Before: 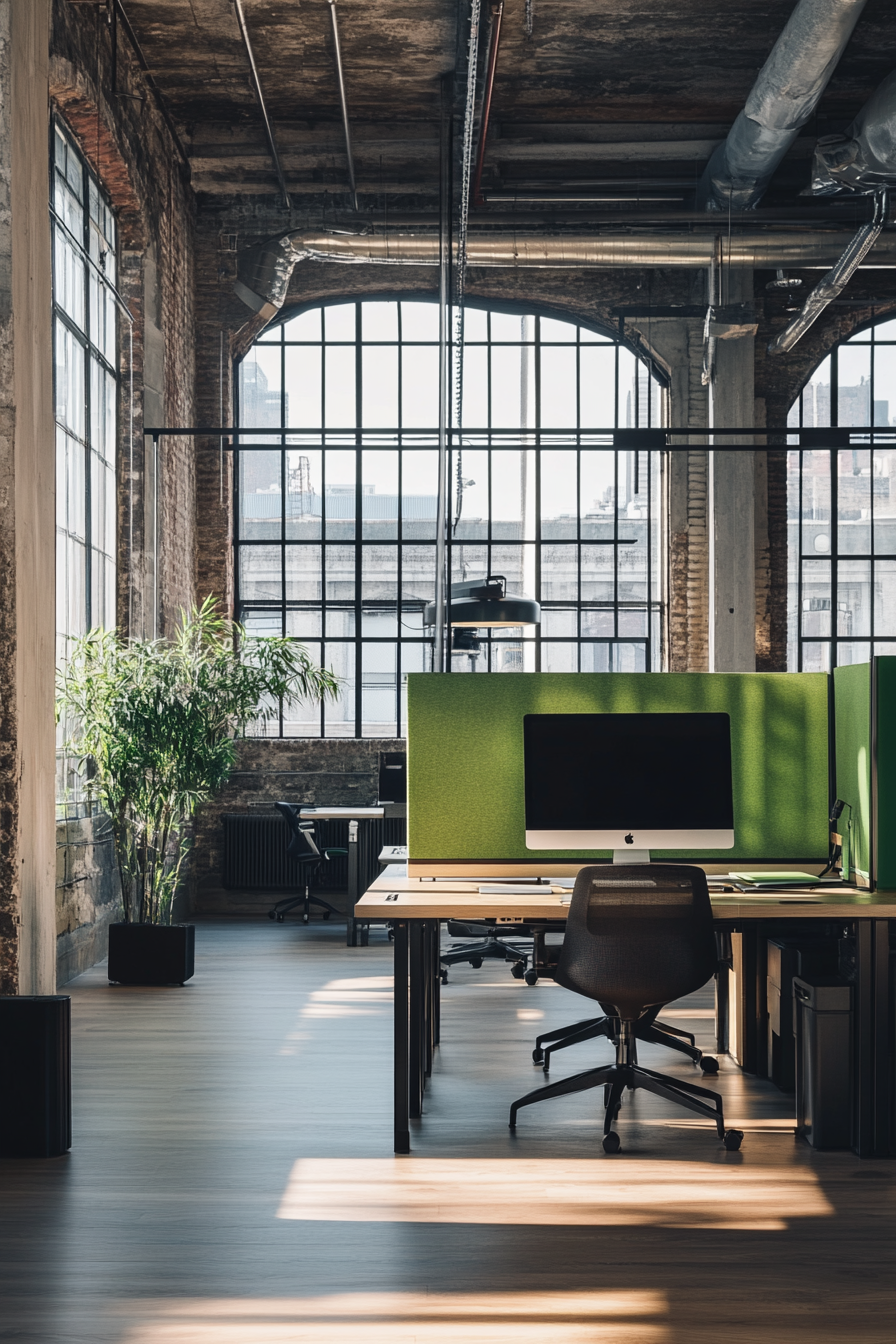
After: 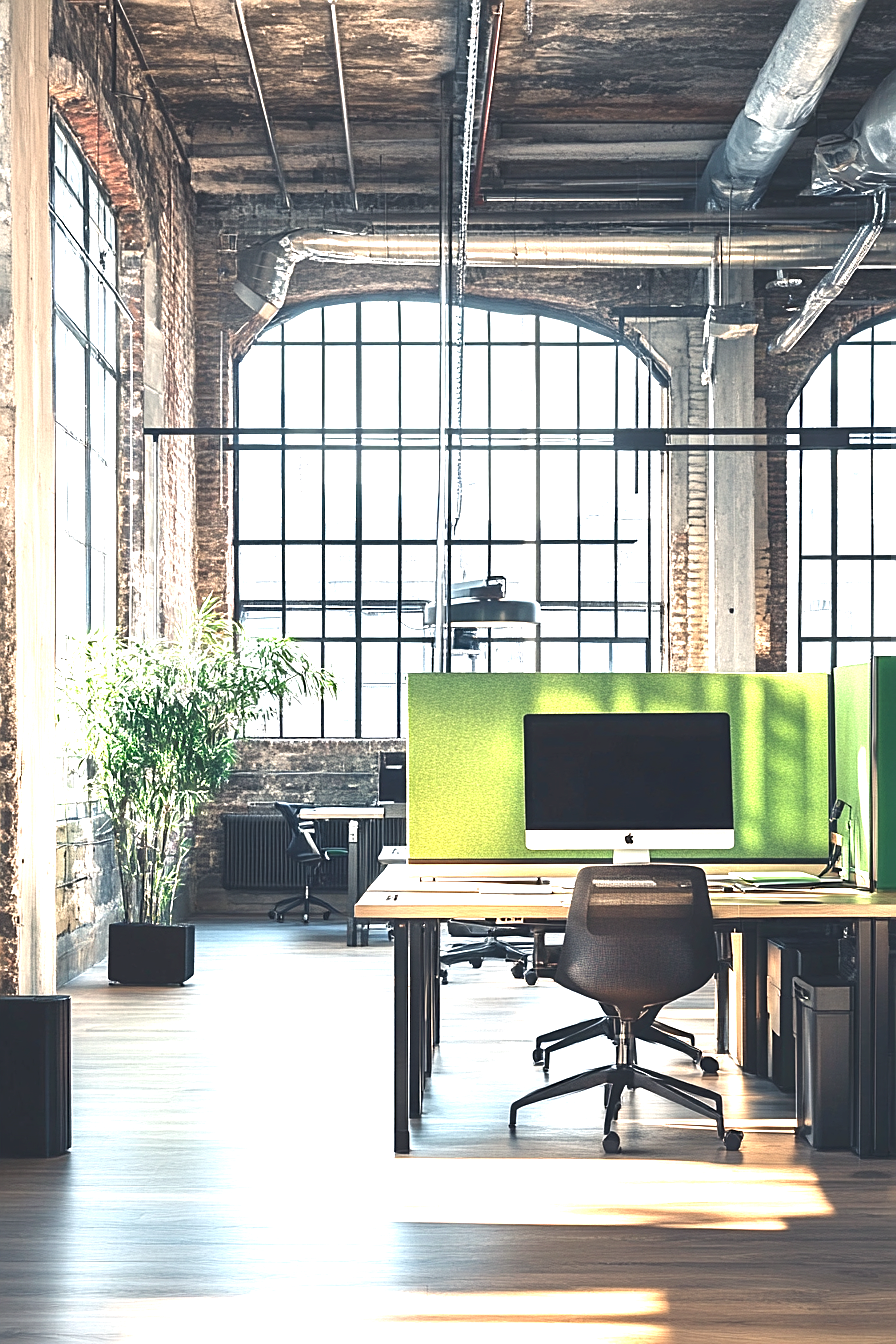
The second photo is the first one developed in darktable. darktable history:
sharpen: on, module defaults
exposure: black level correction 0, exposure 2.149 EV, compensate exposure bias true, compensate highlight preservation false
